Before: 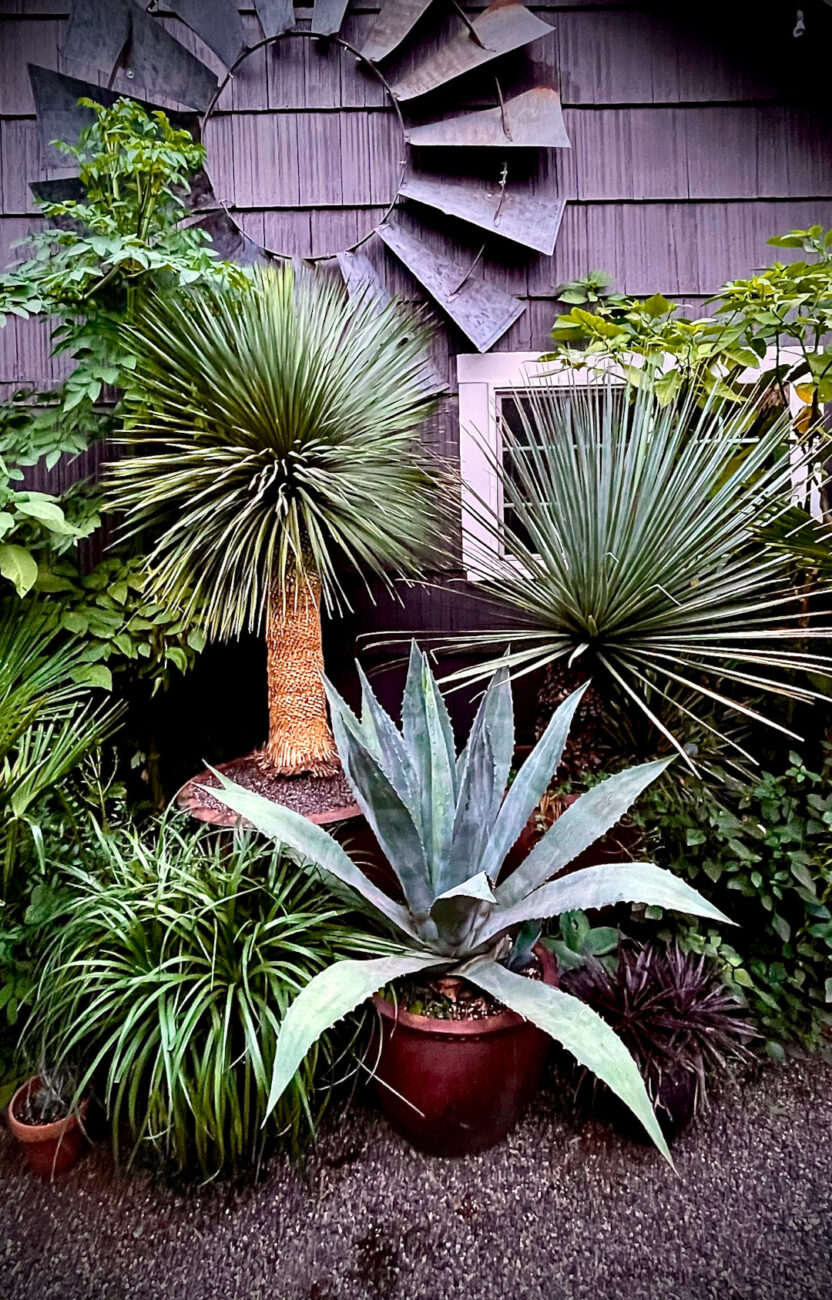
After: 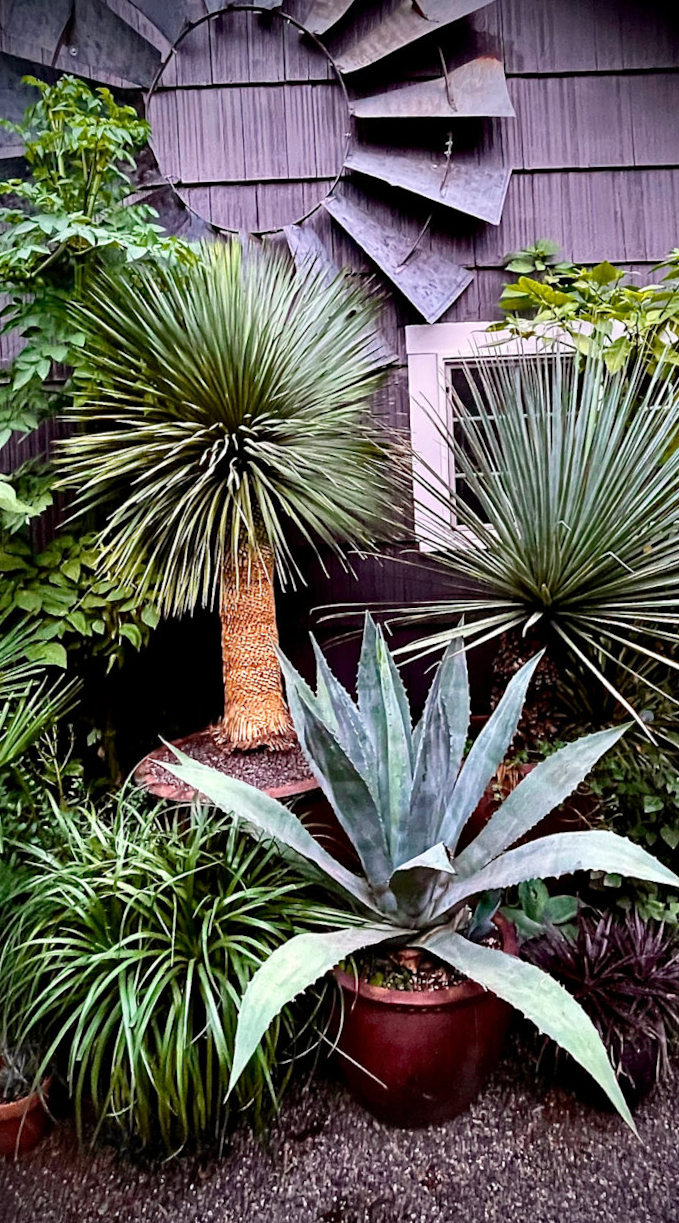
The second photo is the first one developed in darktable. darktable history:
crop and rotate: angle 1.06°, left 4.374%, top 0.793%, right 11.558%, bottom 2.405%
